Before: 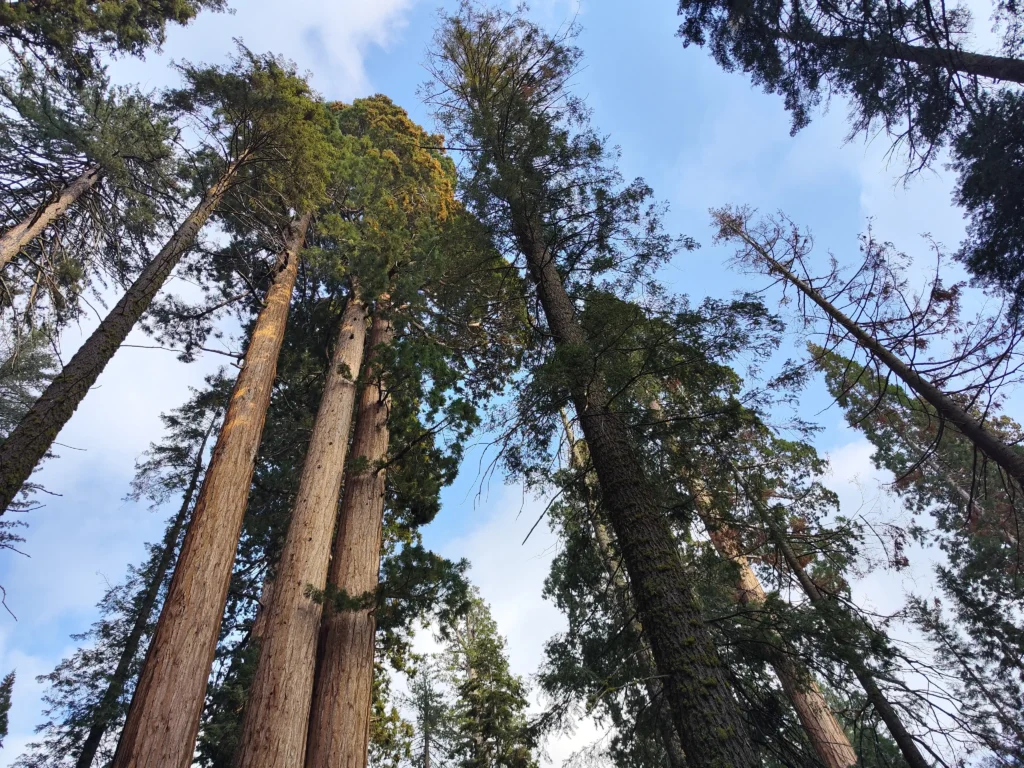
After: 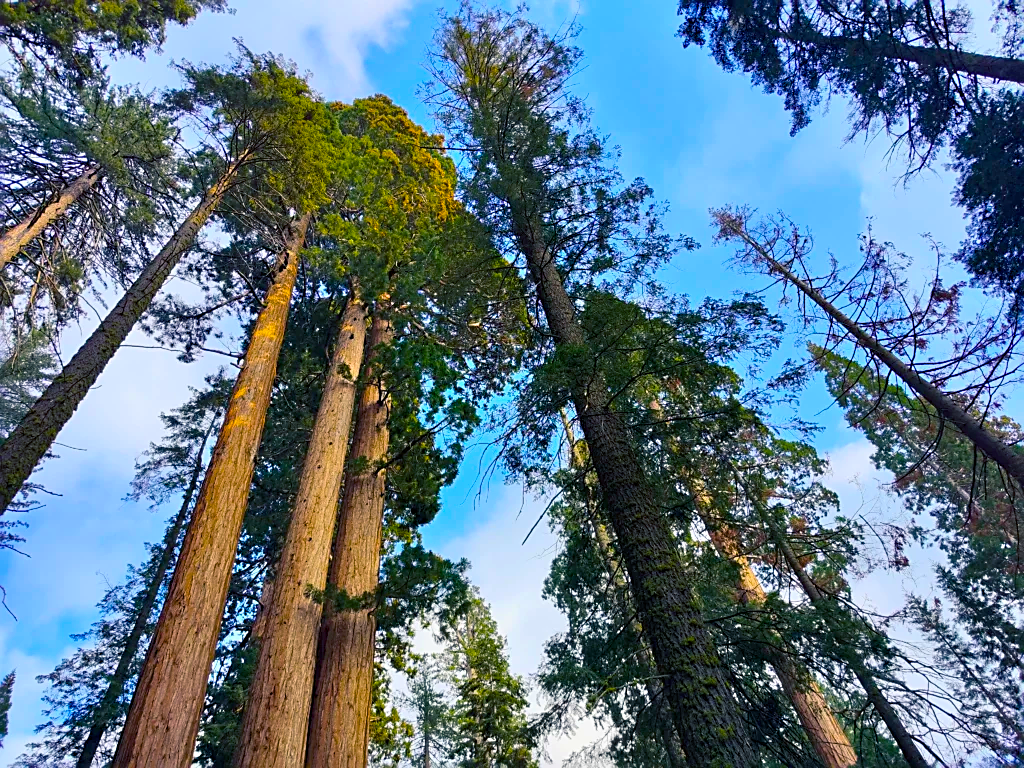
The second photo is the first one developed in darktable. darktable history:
color balance rgb: shadows lift › chroma 7.395%, shadows lift › hue 246.79°, highlights gain › luminance 14.824%, linear chroma grading › global chroma 49.777%, perceptual saturation grading › global saturation 30.064%, perceptual brilliance grading › global brilliance 2.905%, global vibrance 8.706%
exposure: black level correction 0.002, exposure 0.148 EV, compensate exposure bias true, compensate highlight preservation false
sharpen: on, module defaults
tone equalizer: -8 EV -0.001 EV, -7 EV 0.003 EV, -6 EV -0.016 EV, -5 EV 0.014 EV, -4 EV -0.025 EV, -3 EV 0.03 EV, -2 EV -0.082 EV, -1 EV -0.274 EV, +0 EV -0.584 EV
